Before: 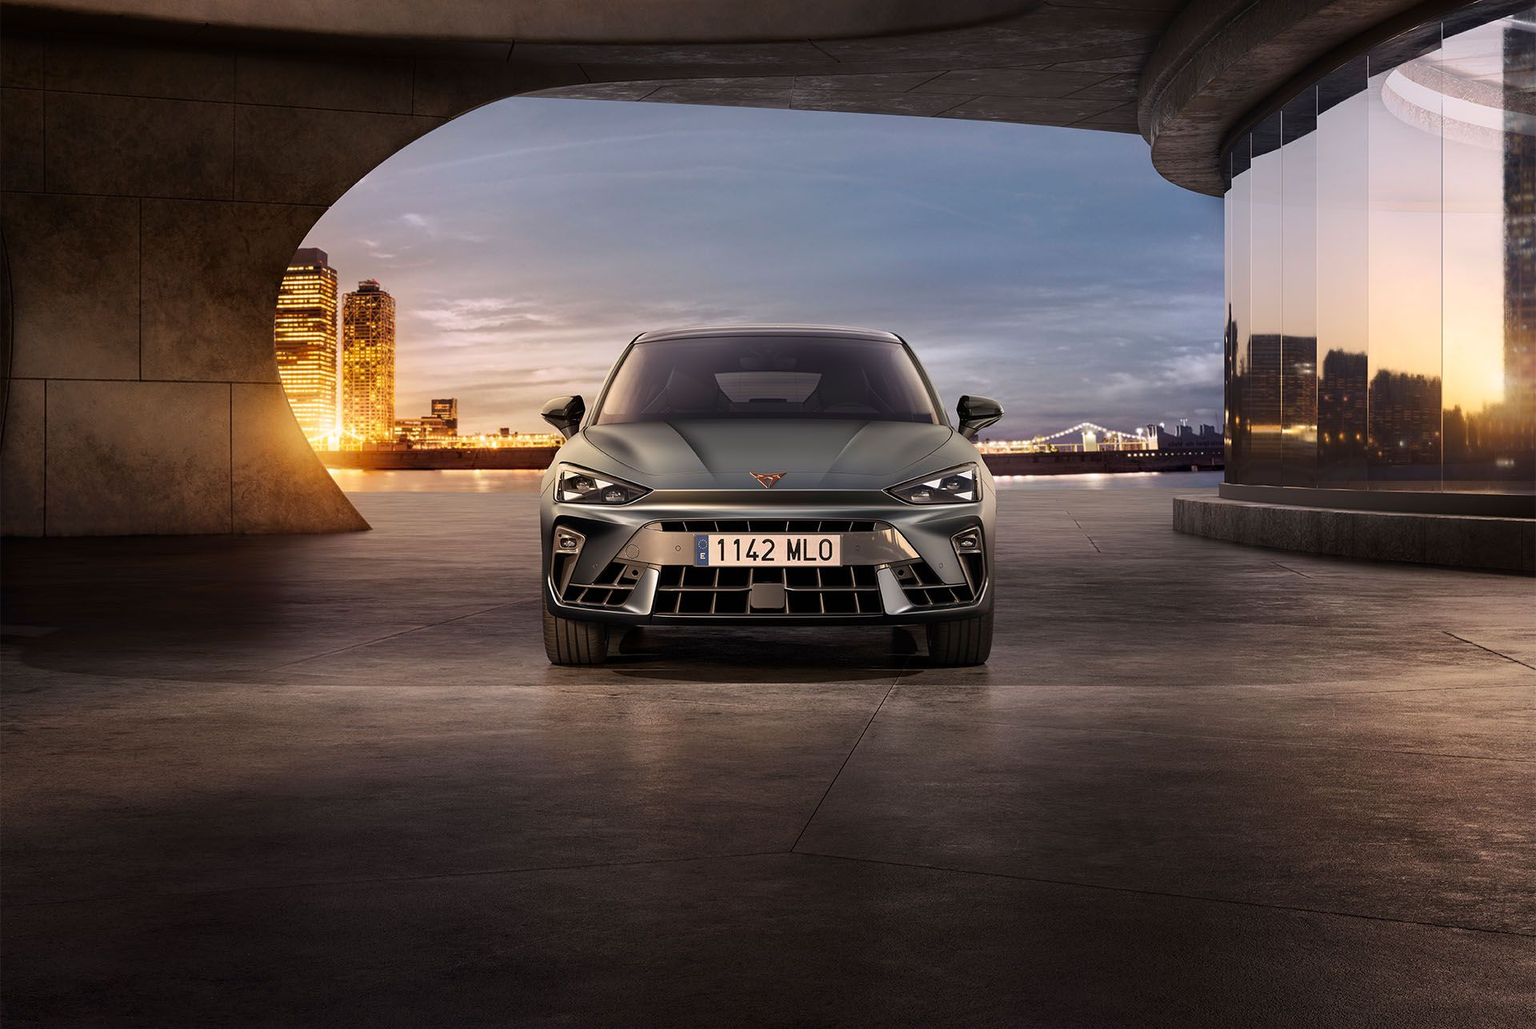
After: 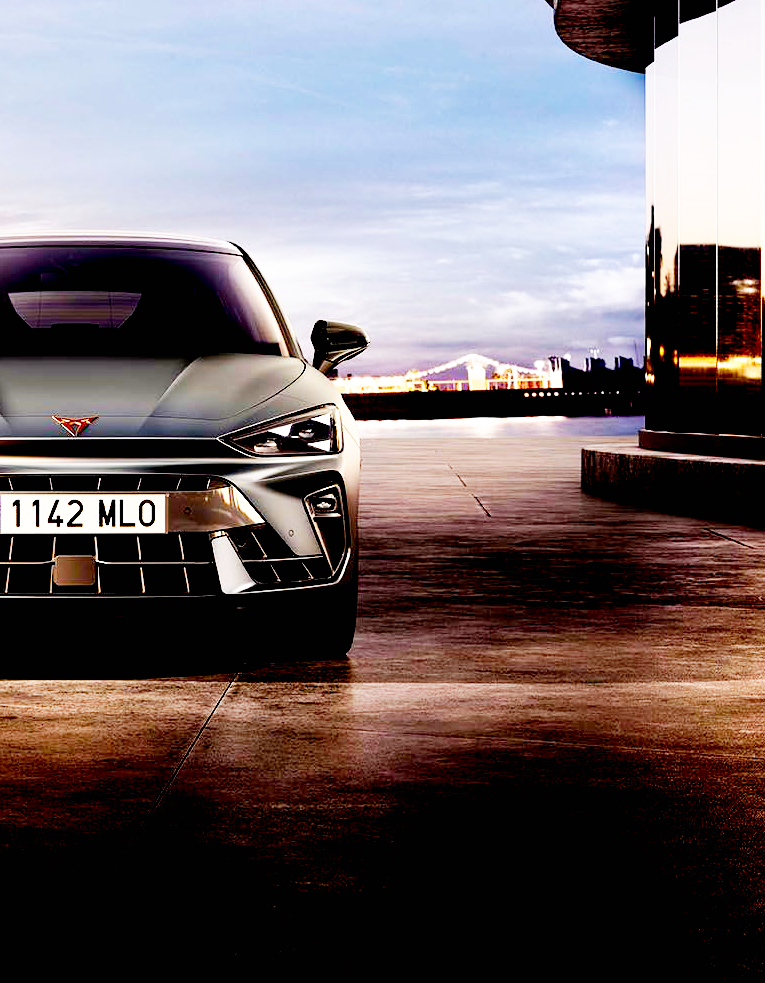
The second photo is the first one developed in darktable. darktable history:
crop: left 46.117%, top 13.604%, right 14.002%, bottom 9.917%
base curve: curves: ch0 [(0, 0) (0.007, 0.004) (0.027, 0.03) (0.046, 0.07) (0.207, 0.54) (0.442, 0.872) (0.673, 0.972) (1, 1)], preserve colors none
exposure: black level correction 0.041, exposure 0.5 EV, compensate exposure bias true, compensate highlight preservation false
